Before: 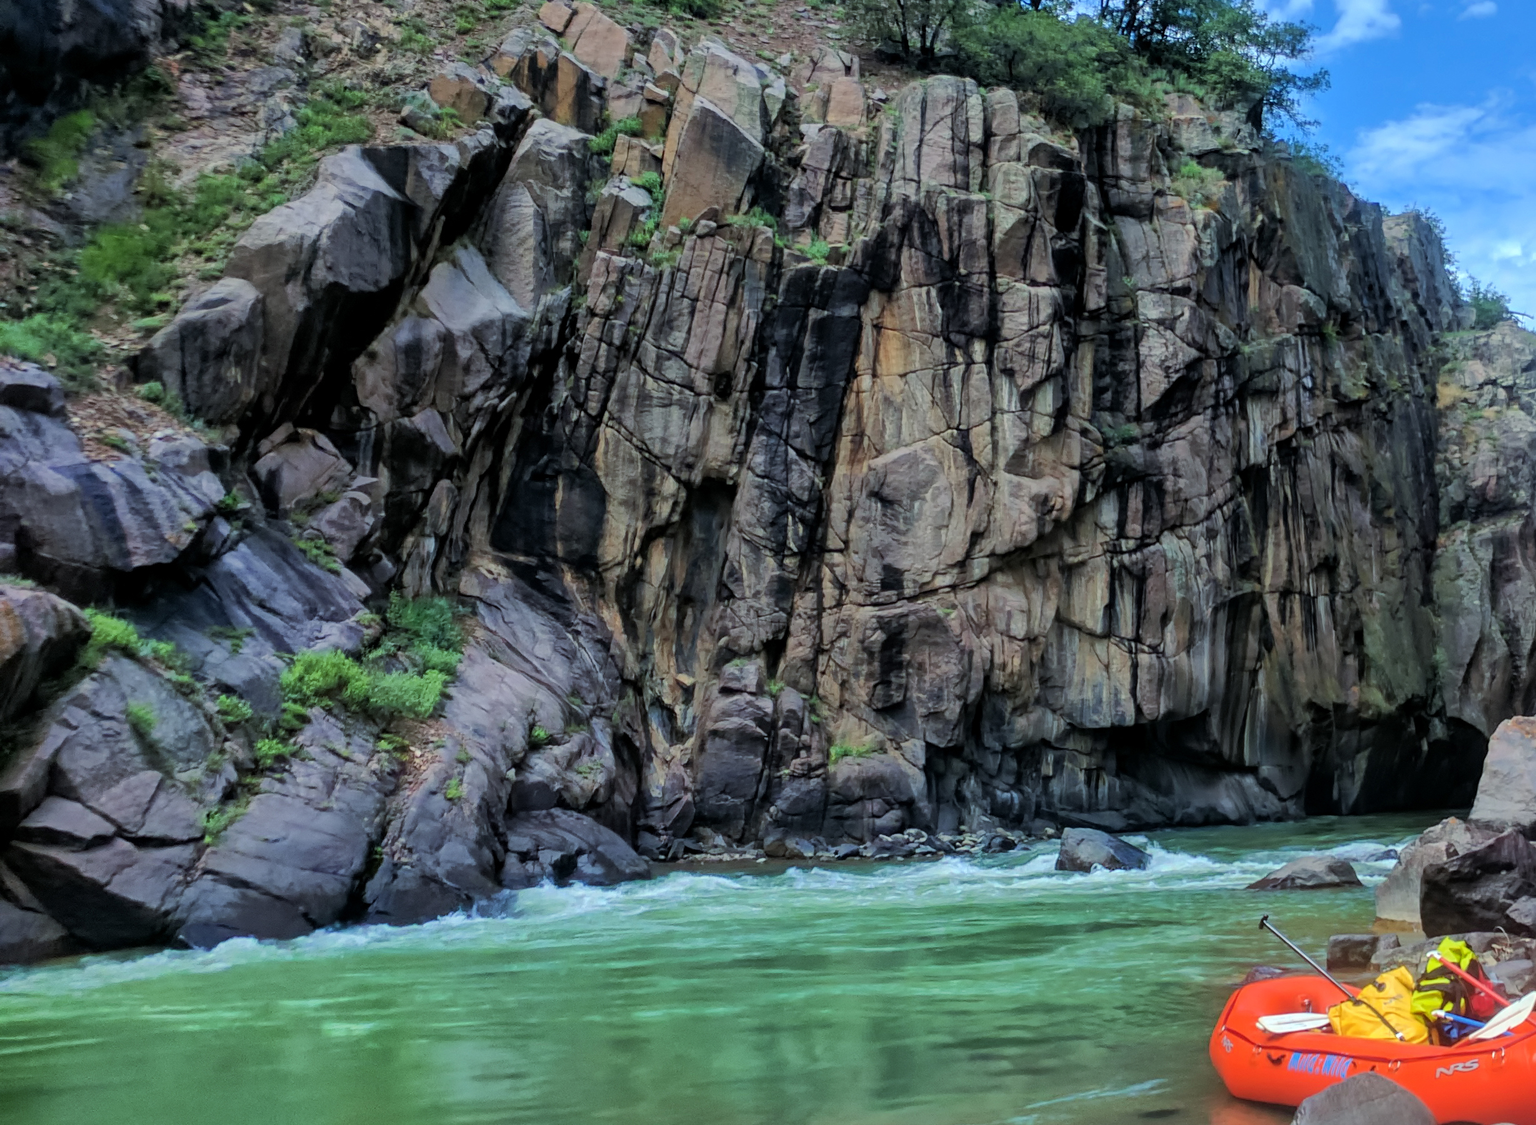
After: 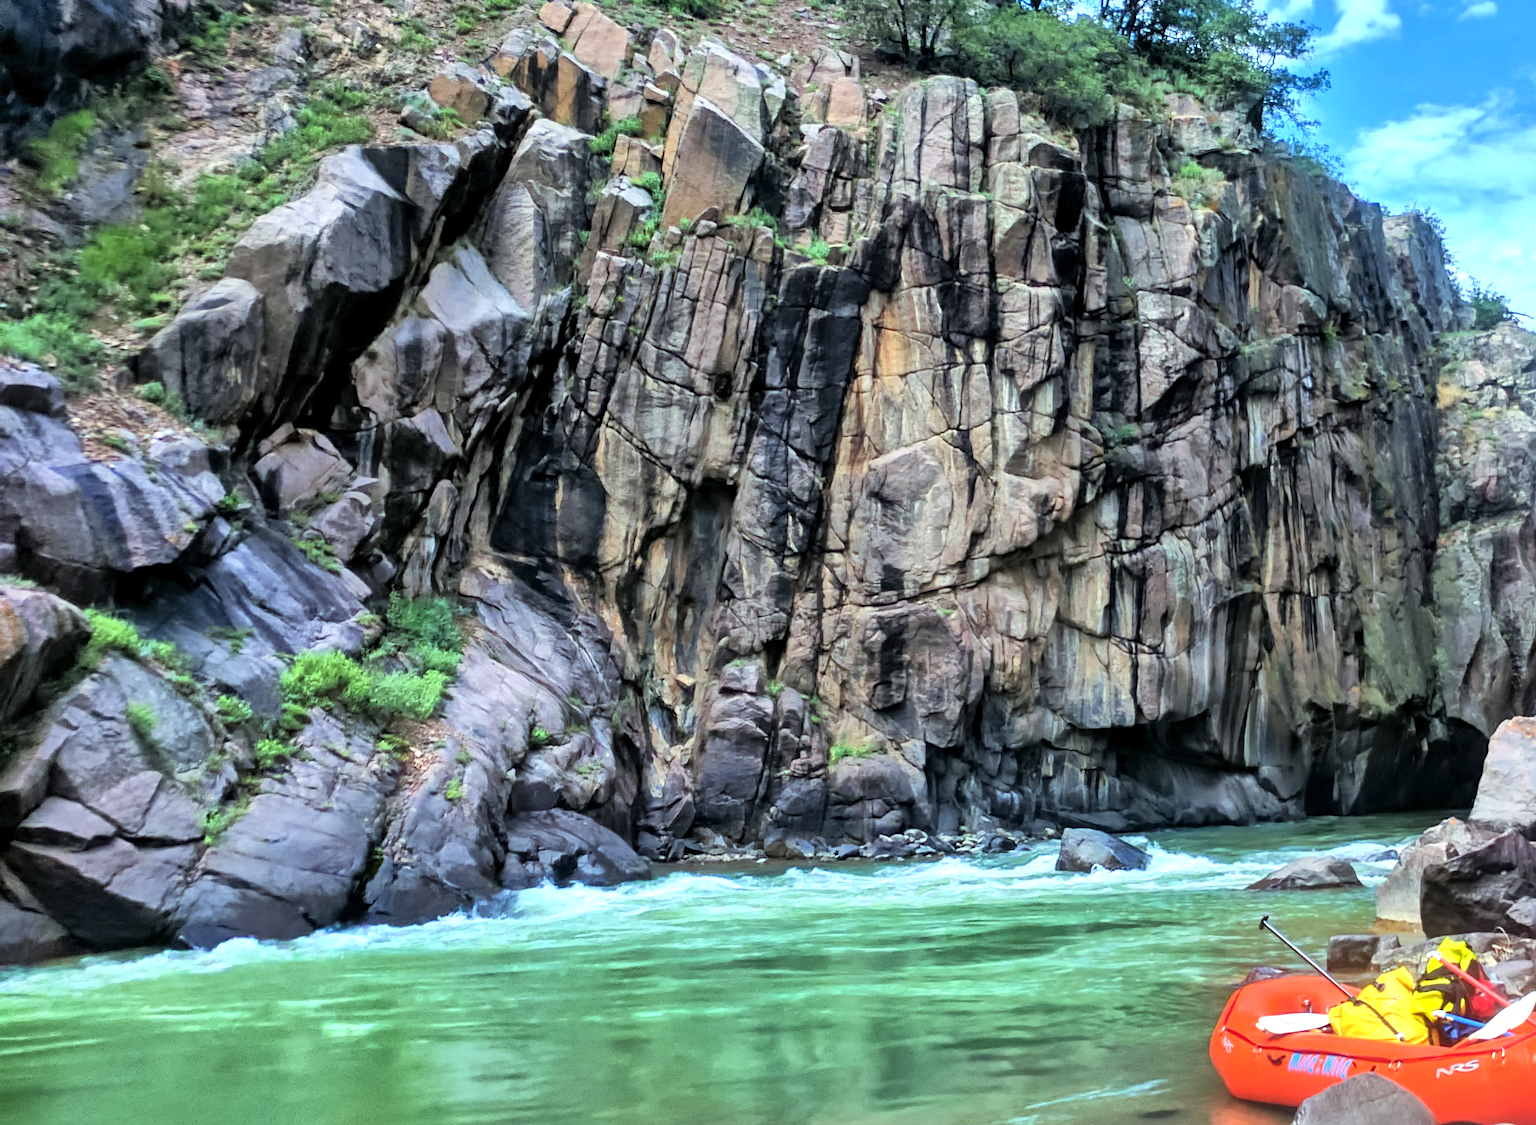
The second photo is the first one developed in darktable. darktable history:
exposure: exposure 1 EV, compensate highlight preservation false
shadows and highlights: highlights color adjustment 0.353%, soften with gaussian
